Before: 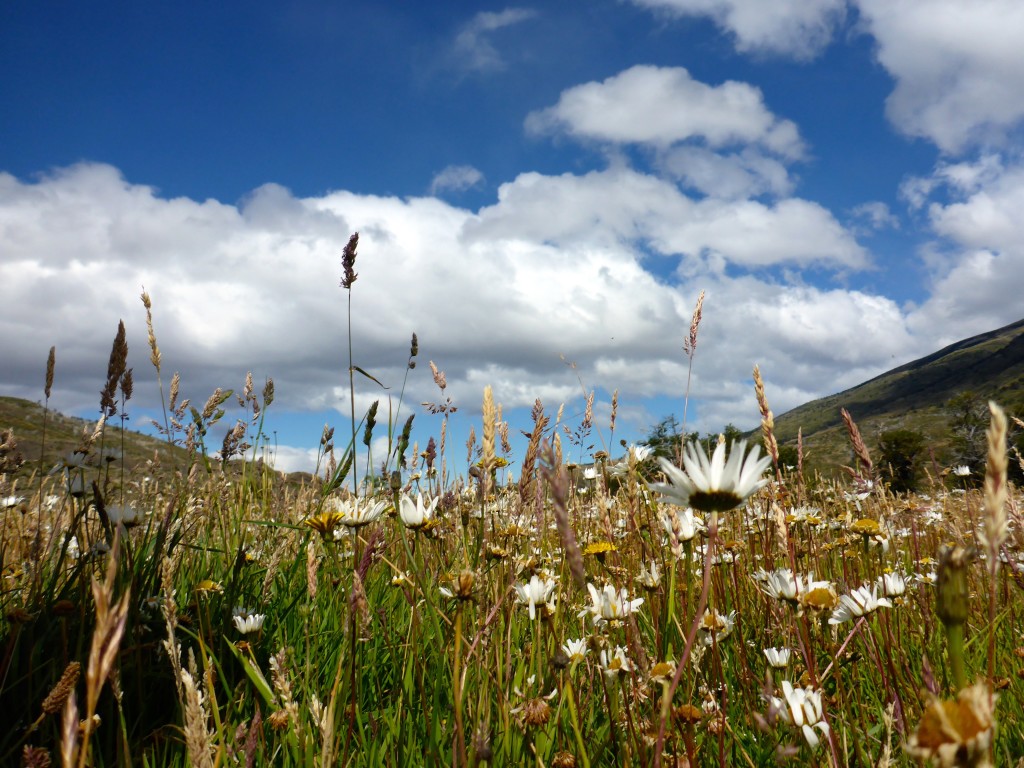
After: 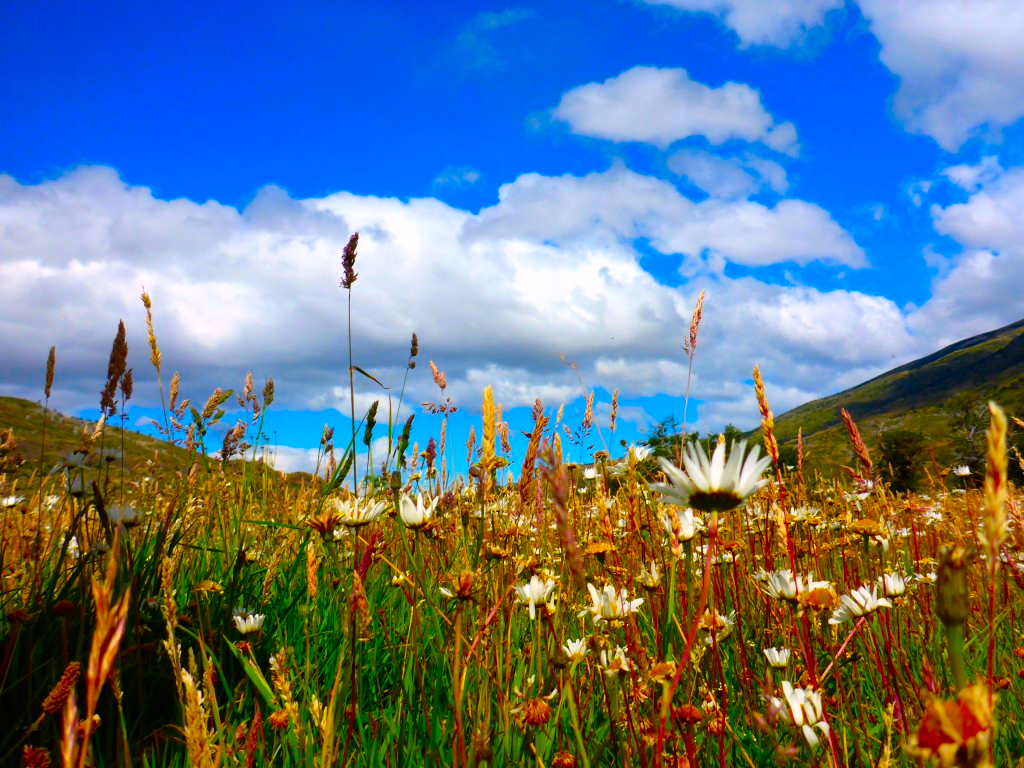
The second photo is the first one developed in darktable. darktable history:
color correction: highlights a* 1.67, highlights b* -1.73, saturation 2.49
